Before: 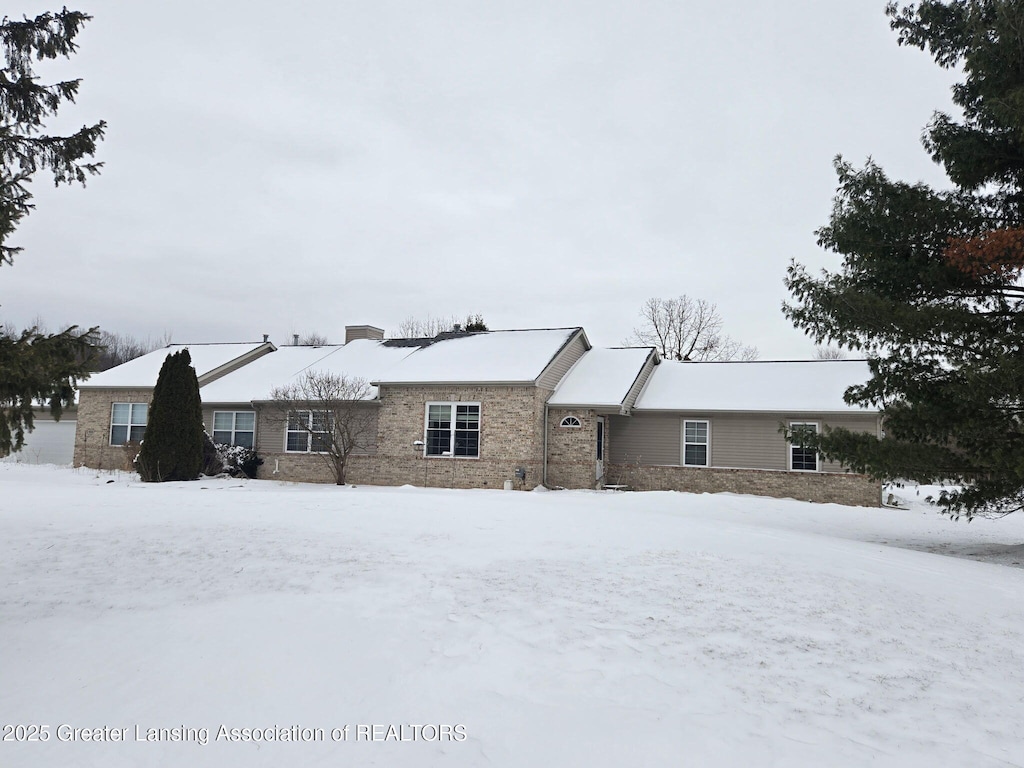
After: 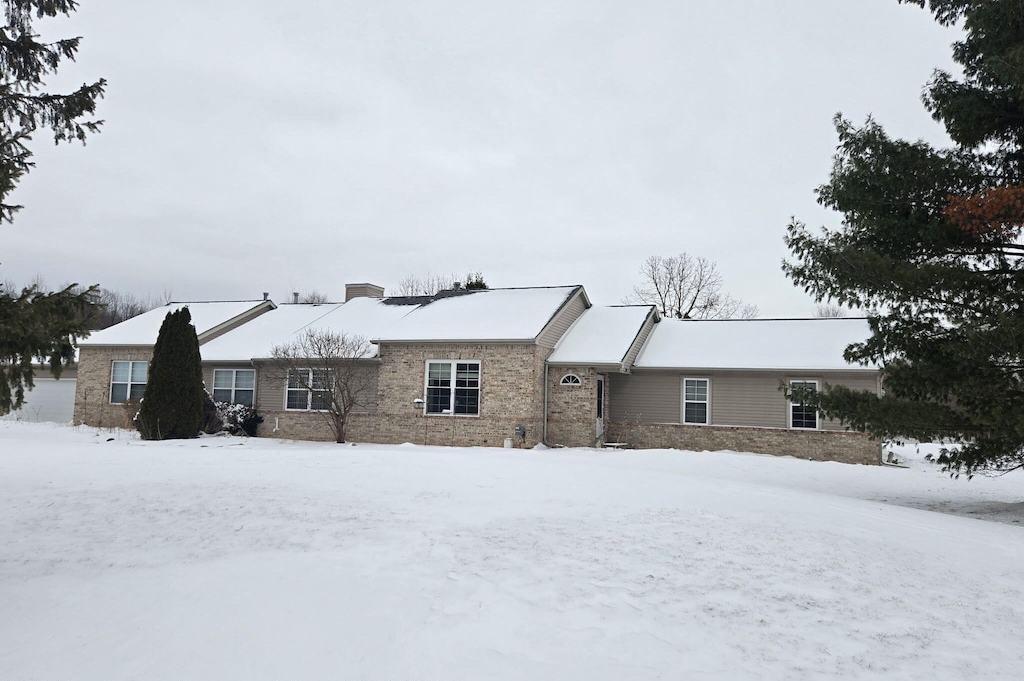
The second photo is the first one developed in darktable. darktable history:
crop and rotate: top 5.526%, bottom 5.776%
